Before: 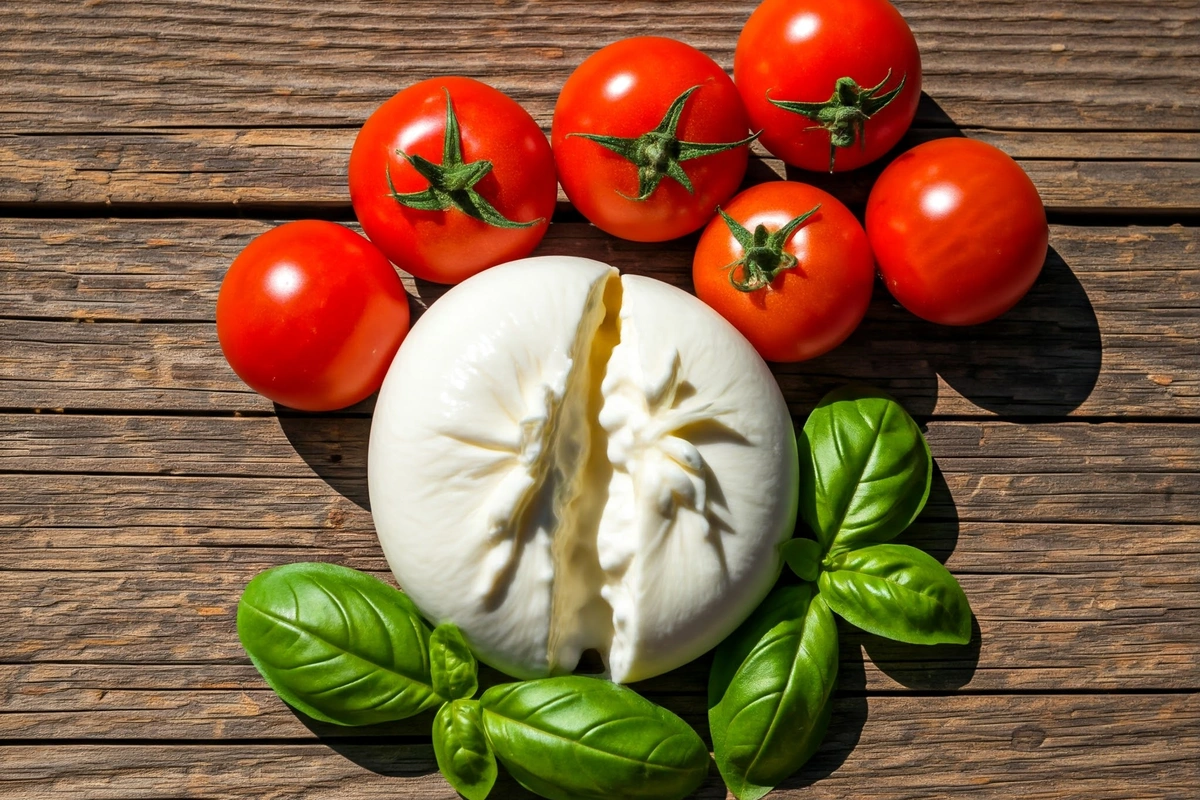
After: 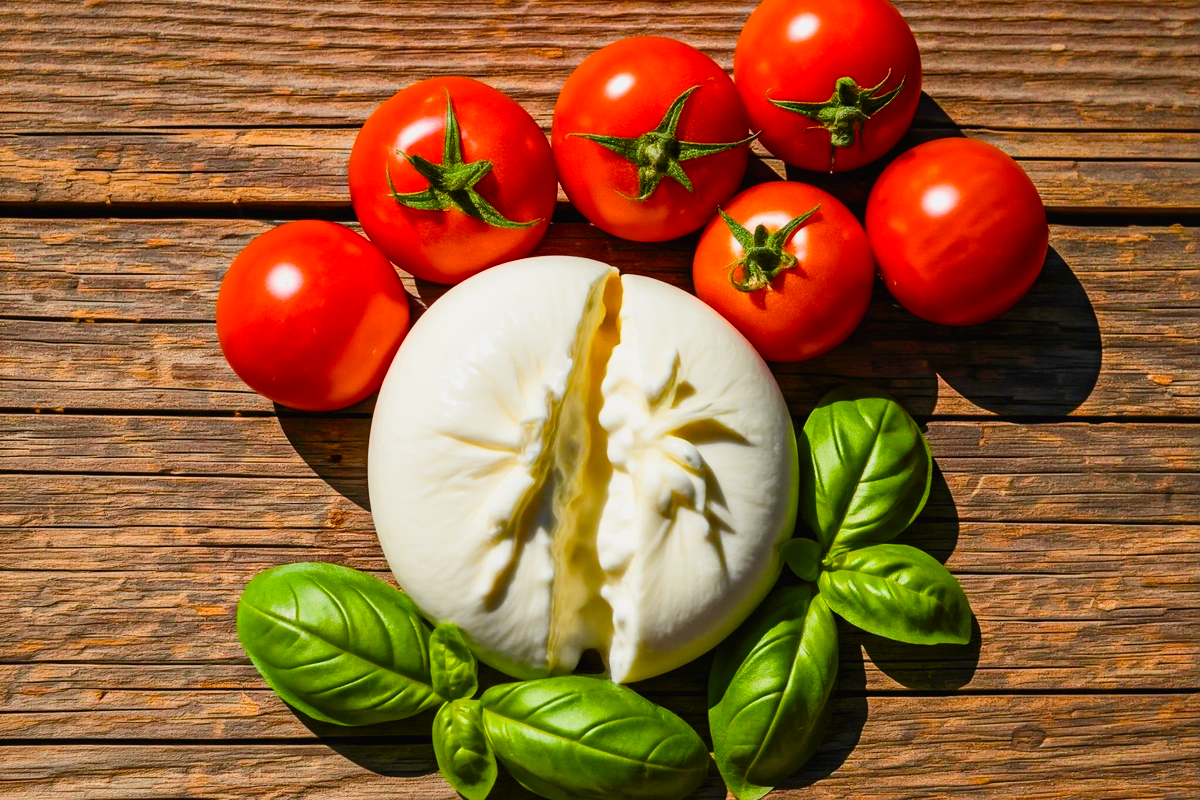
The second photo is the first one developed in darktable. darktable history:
tone curve: curves: ch0 [(0, 0.013) (0.036, 0.045) (0.274, 0.286) (0.566, 0.623) (0.794, 0.827) (1, 0.953)]; ch1 [(0, 0) (0.389, 0.403) (0.462, 0.48) (0.499, 0.5) (0.524, 0.527) (0.57, 0.599) (0.626, 0.65) (0.761, 0.781) (1, 1)]; ch2 [(0, 0) (0.464, 0.478) (0.5, 0.501) (0.533, 0.542) (0.599, 0.613) (0.704, 0.731) (1, 1)], color space Lab, independent channels, preserve colors none
color balance rgb: linear chroma grading › global chroma 15.118%, perceptual saturation grading › global saturation 20%, perceptual saturation grading › highlights -25.554%, perceptual saturation grading › shadows 49.476%
